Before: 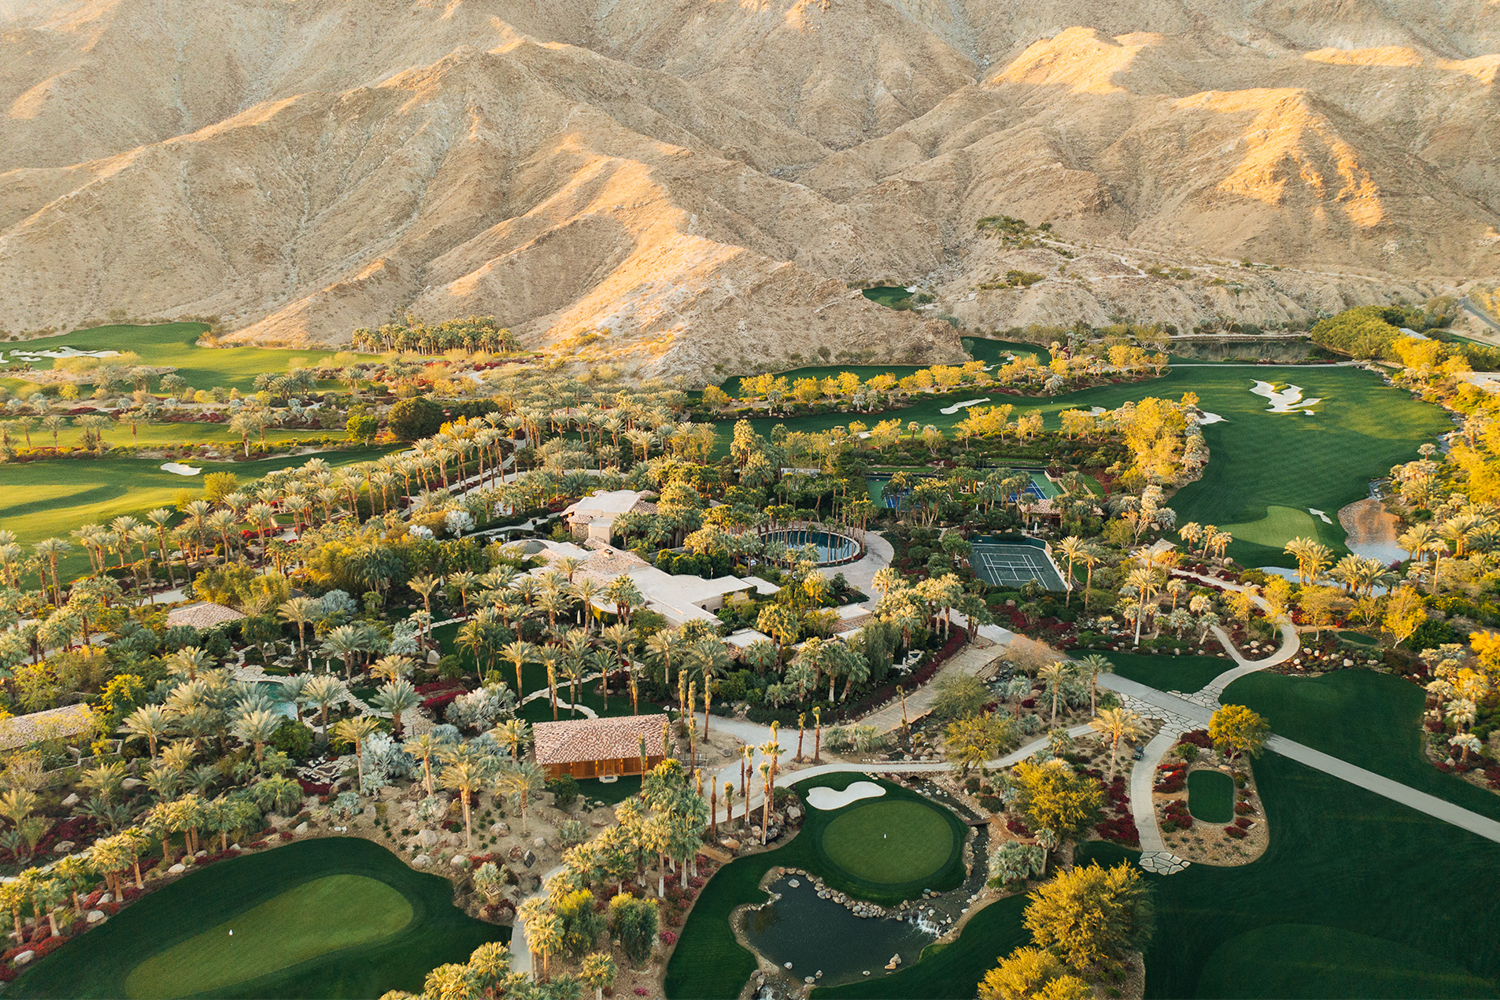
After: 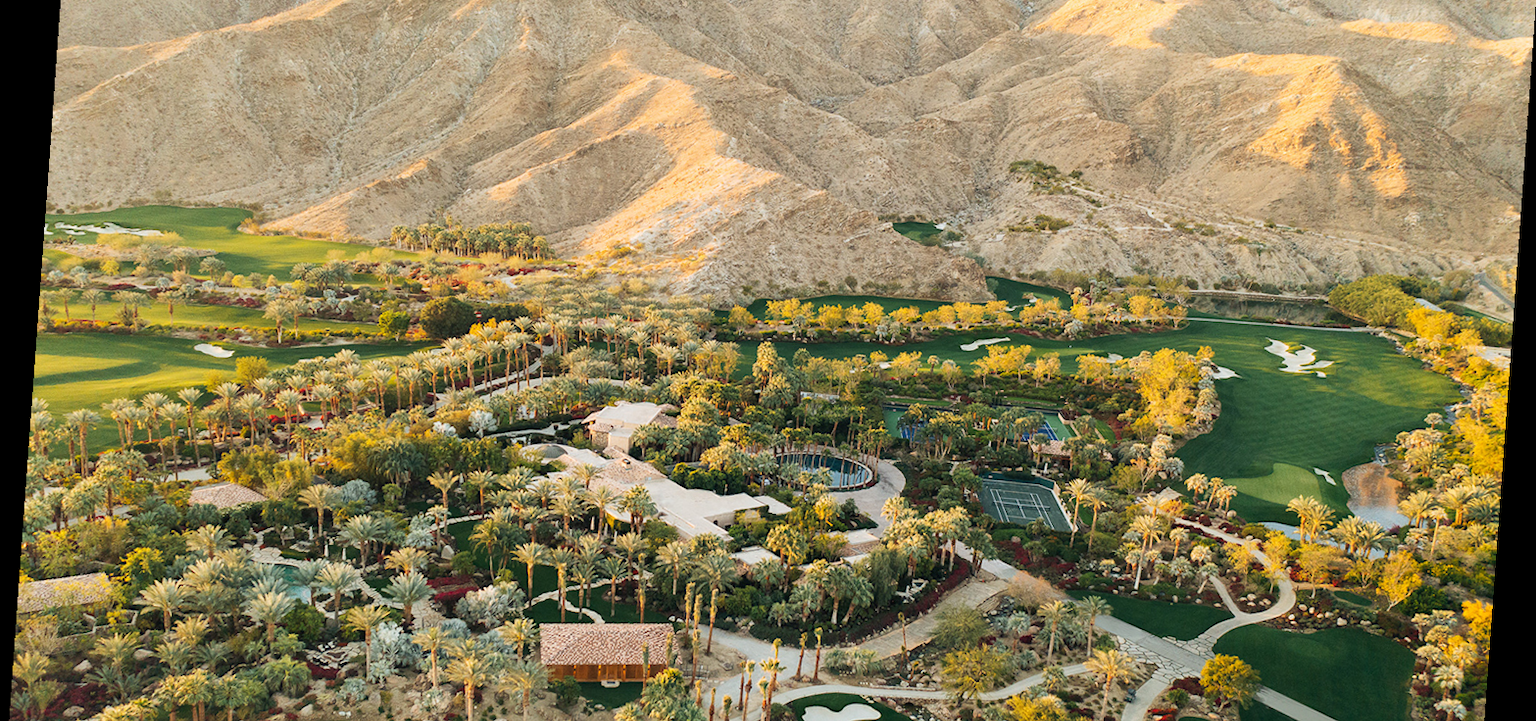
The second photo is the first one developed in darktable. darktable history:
crop: top 11.166%, bottom 22.168%
rotate and perspective: rotation 4.1°, automatic cropping off
